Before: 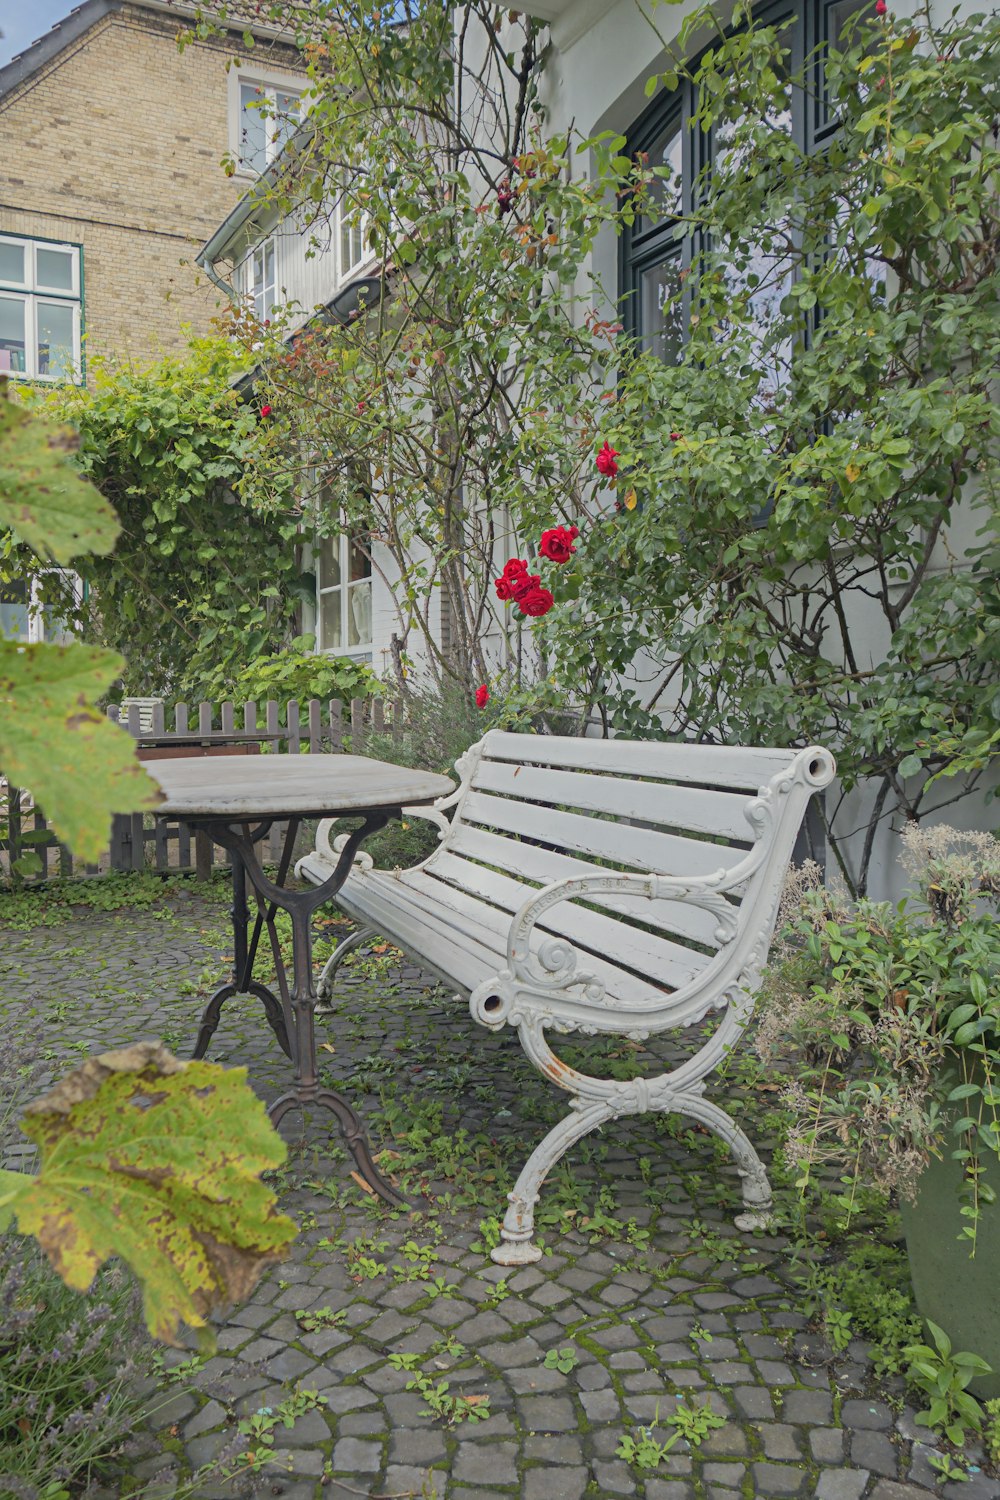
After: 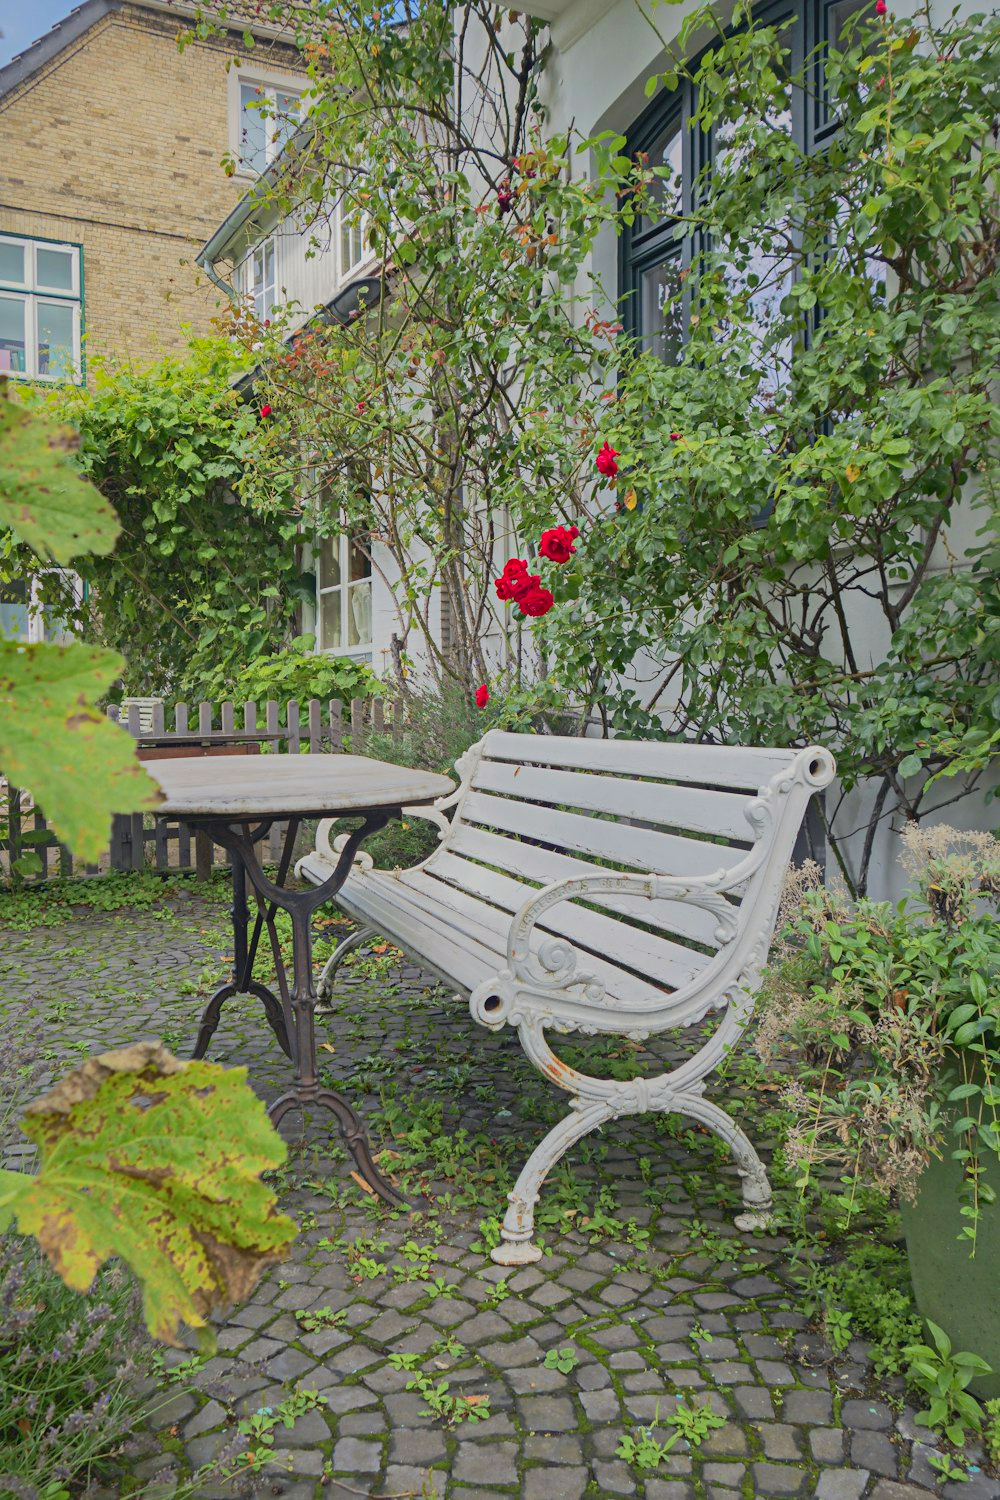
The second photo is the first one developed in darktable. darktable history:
shadows and highlights: shadows 40, highlights -60
tone curve: curves: ch0 [(0, 0.011) (0.139, 0.106) (0.295, 0.271) (0.499, 0.523) (0.739, 0.782) (0.857, 0.879) (1, 0.967)]; ch1 [(0, 0) (0.291, 0.229) (0.394, 0.365) (0.469, 0.456) (0.495, 0.497) (0.524, 0.53) (0.588, 0.62) (0.725, 0.779) (1, 1)]; ch2 [(0, 0) (0.125, 0.089) (0.35, 0.317) (0.437, 0.42) (0.502, 0.499) (0.537, 0.551) (0.613, 0.636) (1, 1)], color space Lab, independent channels, preserve colors none
